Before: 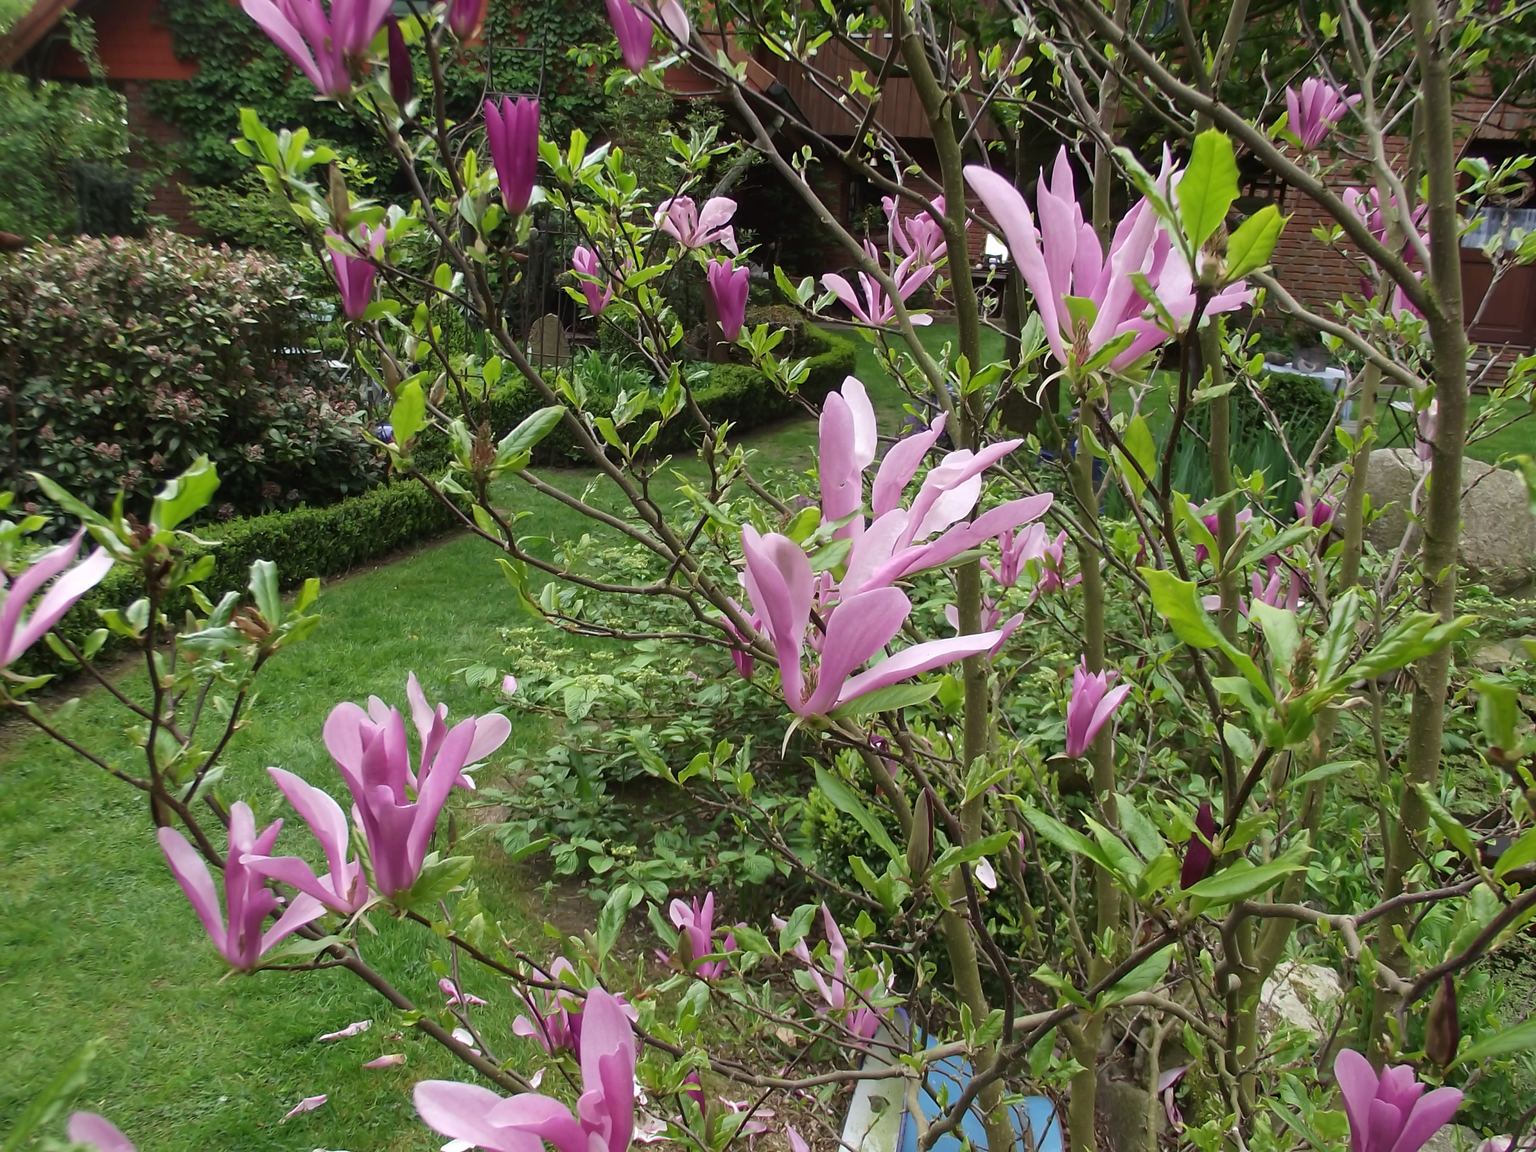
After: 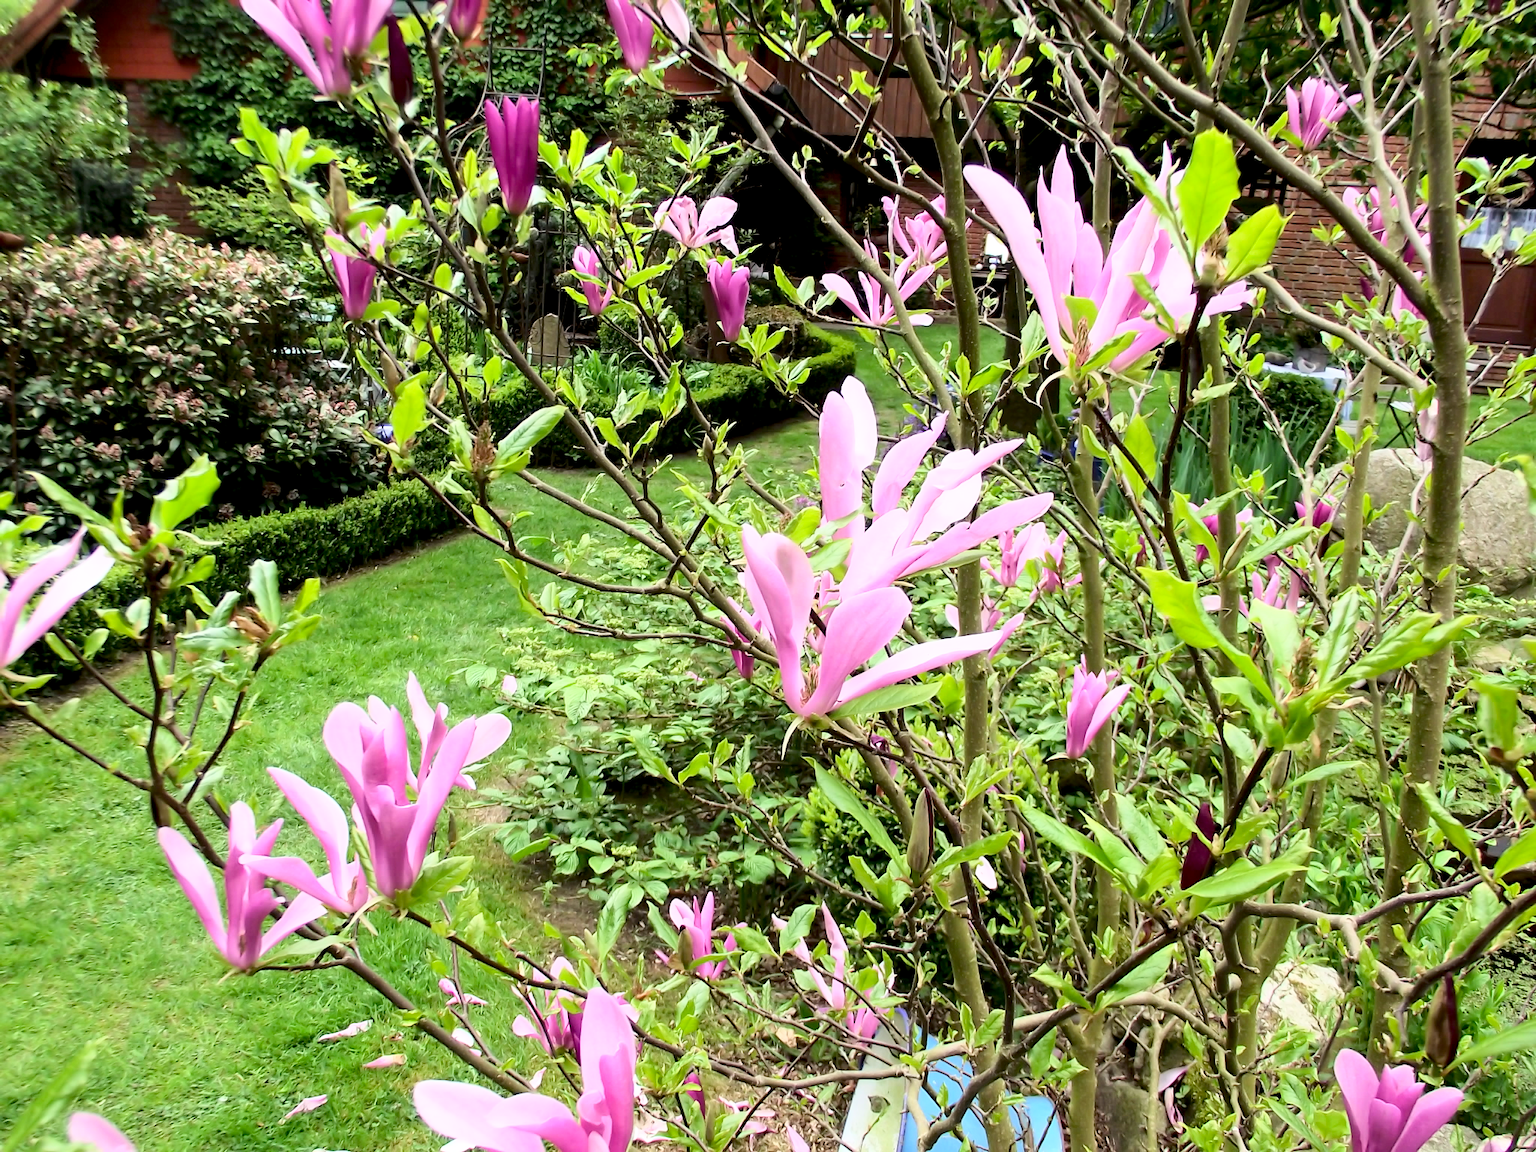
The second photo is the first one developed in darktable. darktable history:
exposure: black level correction 0.01, exposure 0.011 EV, compensate highlight preservation false
base curve: curves: ch0 [(0, 0) (0.018, 0.026) (0.143, 0.37) (0.33, 0.731) (0.458, 0.853) (0.735, 0.965) (0.905, 0.986) (1, 1)]
